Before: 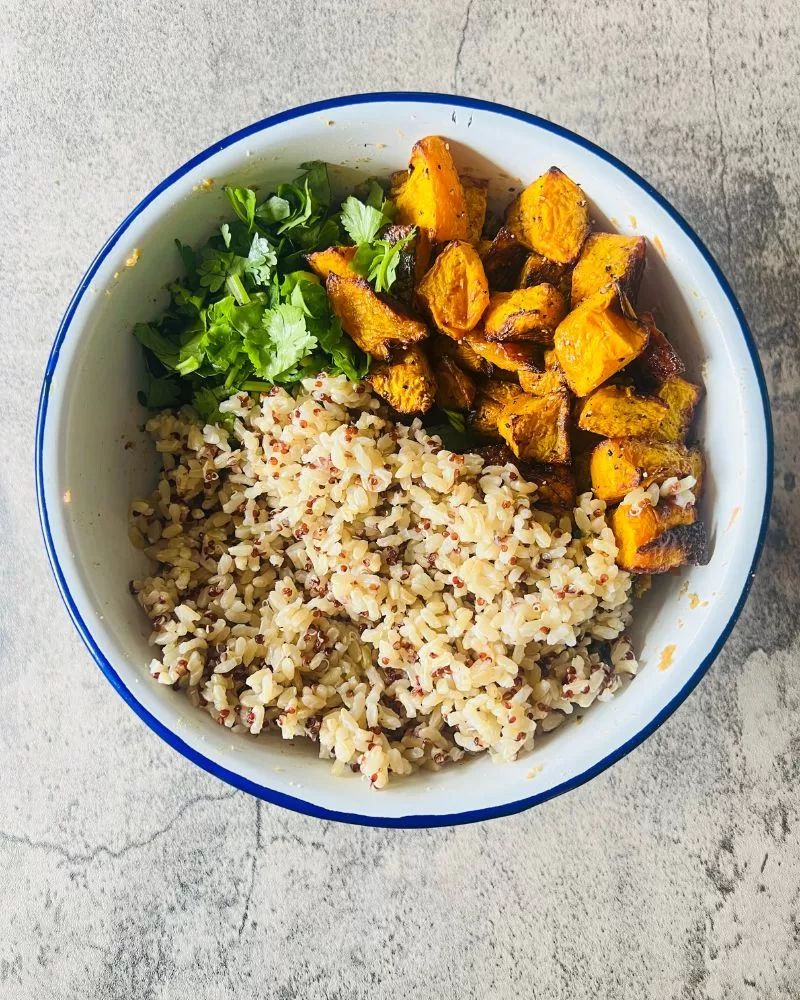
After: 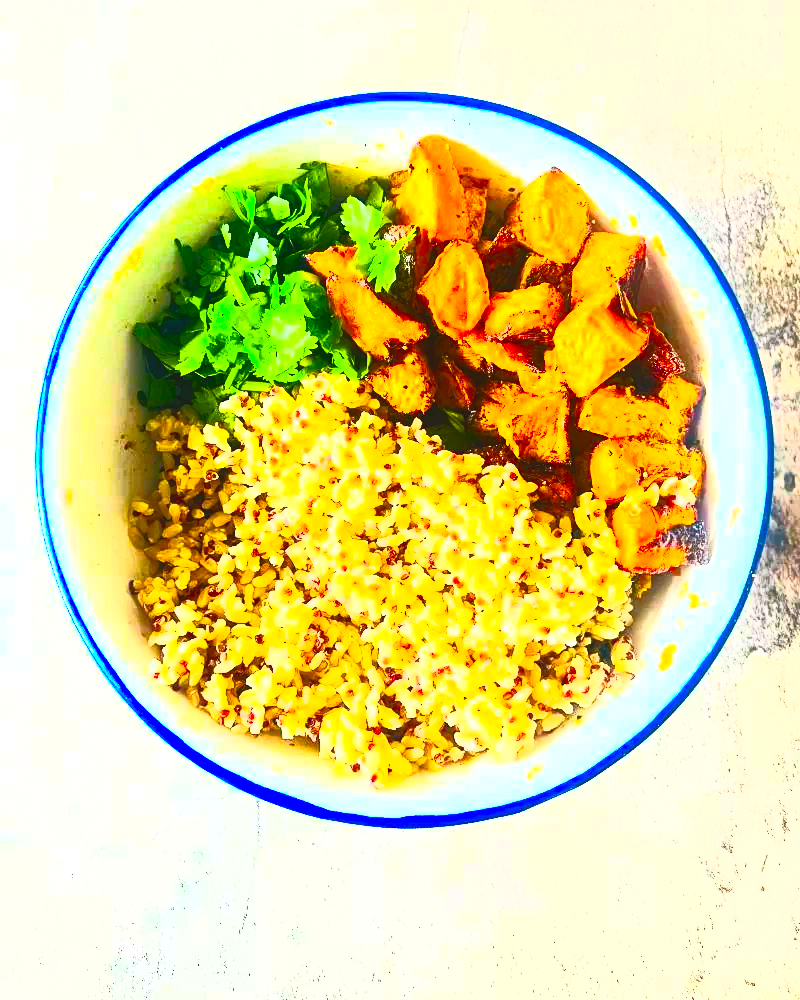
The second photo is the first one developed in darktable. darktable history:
contrast brightness saturation: contrast 0.982, brightness 0.988, saturation 0.994
exposure: exposure -0.157 EV, compensate exposure bias true, compensate highlight preservation false
tone equalizer: -8 EV -0.456 EV, -7 EV -0.379 EV, -6 EV -0.368 EV, -5 EV -0.223 EV, -3 EV 0.196 EV, -2 EV 0.321 EV, -1 EV 0.367 EV, +0 EV 0.409 EV
color balance rgb: linear chroma grading › global chroma 15.22%, perceptual saturation grading › global saturation 20%, perceptual saturation grading › highlights -24.838%, perceptual saturation grading › shadows 24.791%, perceptual brilliance grading › global brilliance 25.337%, global vibrance 9.173%
